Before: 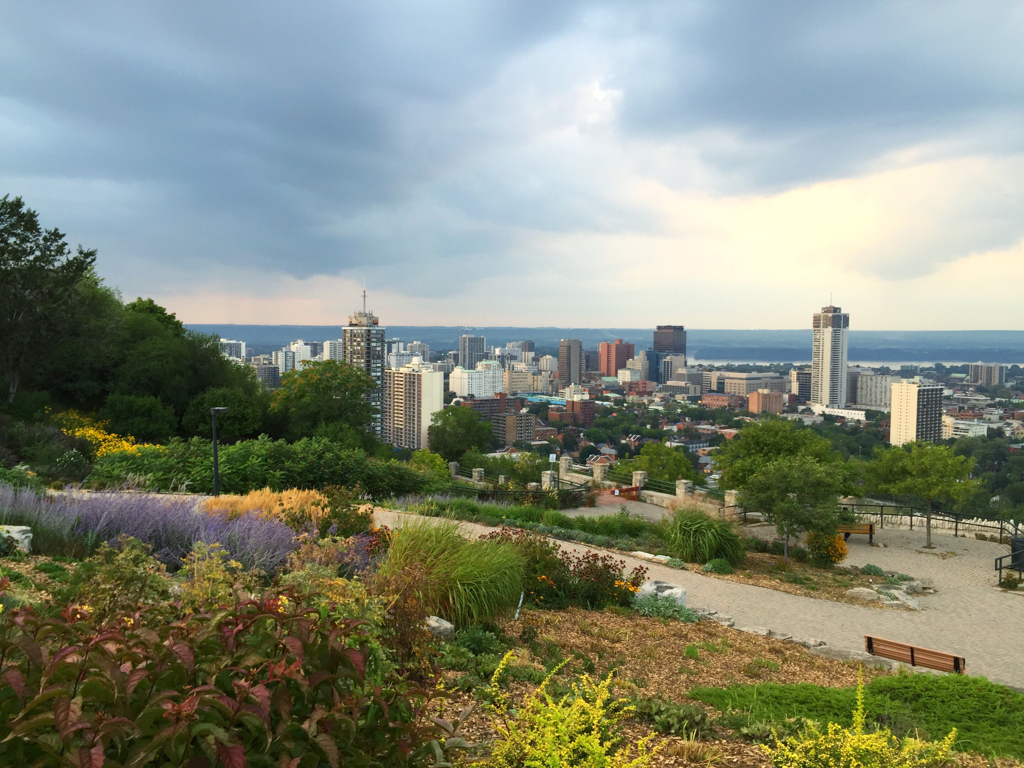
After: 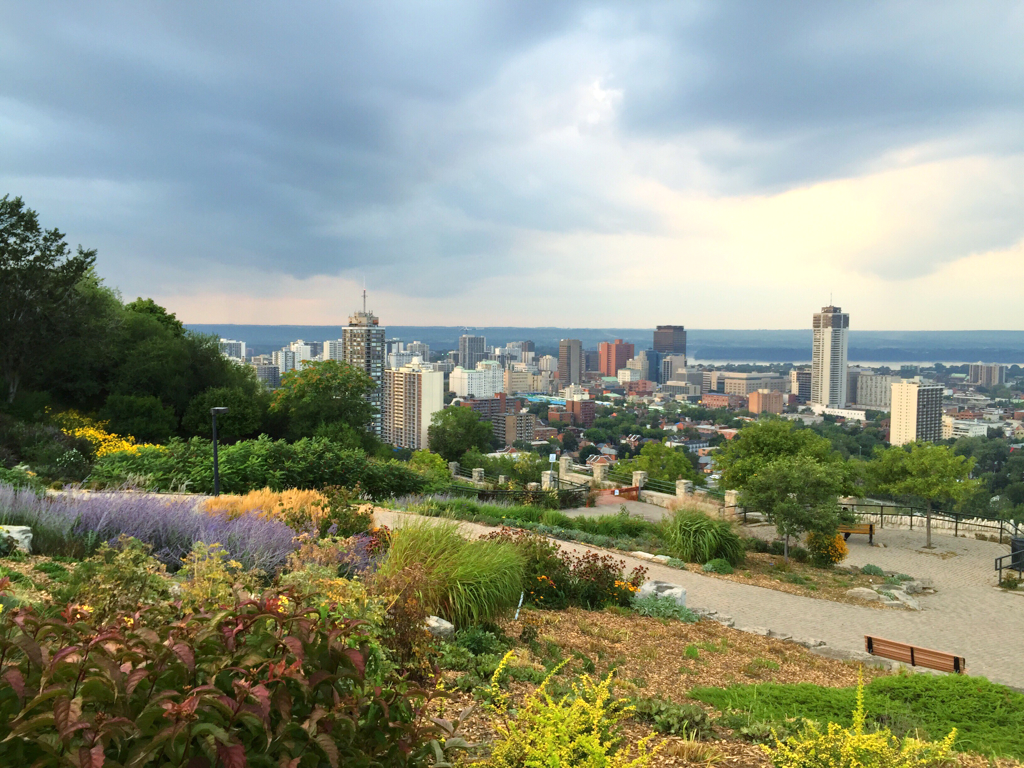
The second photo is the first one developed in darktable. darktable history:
white balance: emerald 1
tone equalizer: -8 EV 0.001 EV, -7 EV -0.004 EV, -6 EV 0.009 EV, -5 EV 0.032 EV, -4 EV 0.276 EV, -3 EV 0.644 EV, -2 EV 0.584 EV, -1 EV 0.187 EV, +0 EV 0.024 EV
